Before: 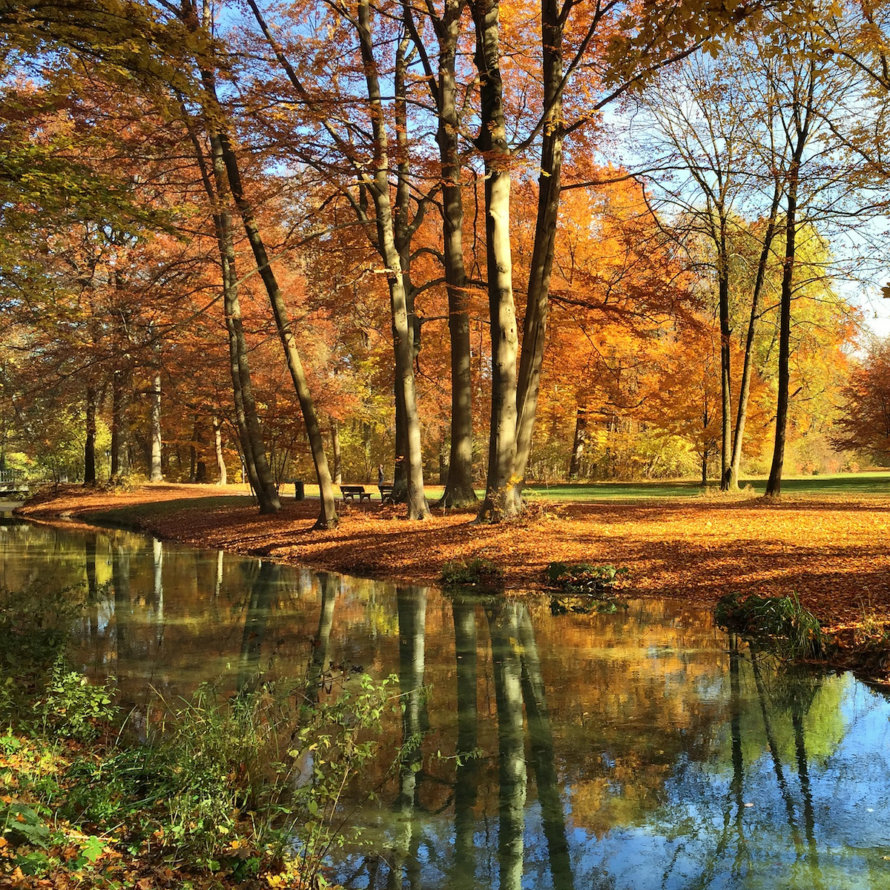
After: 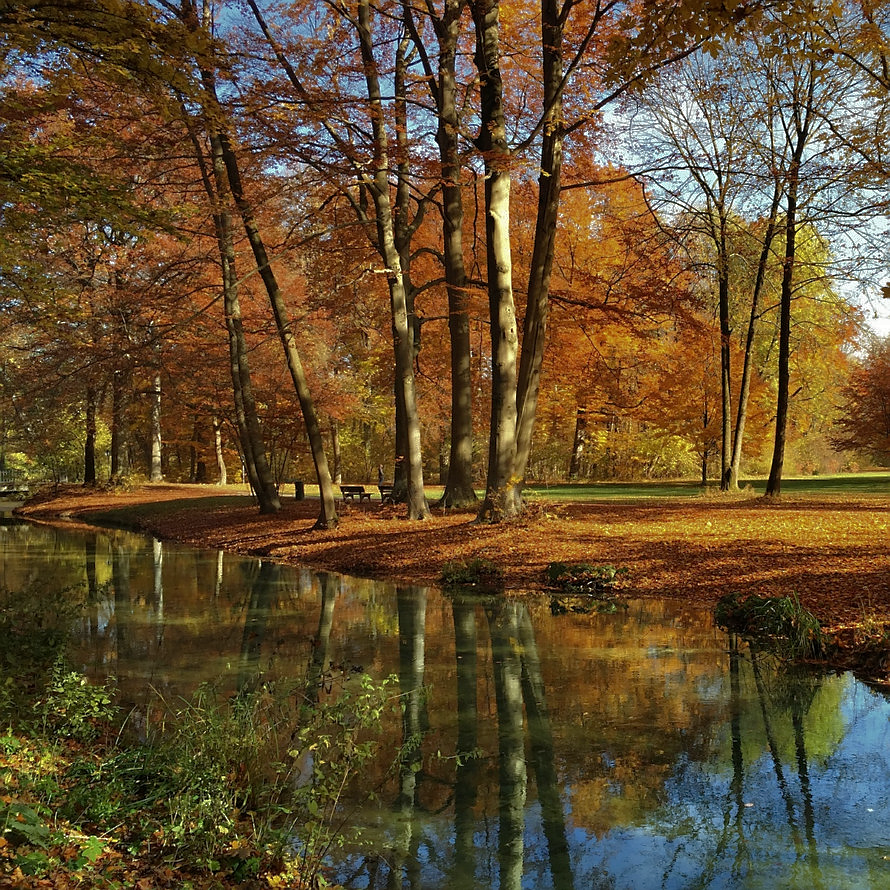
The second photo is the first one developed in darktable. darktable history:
base curve: curves: ch0 [(0, 0) (0.826, 0.587) (1, 1)]
sharpen: radius 0.969, amount 0.604
